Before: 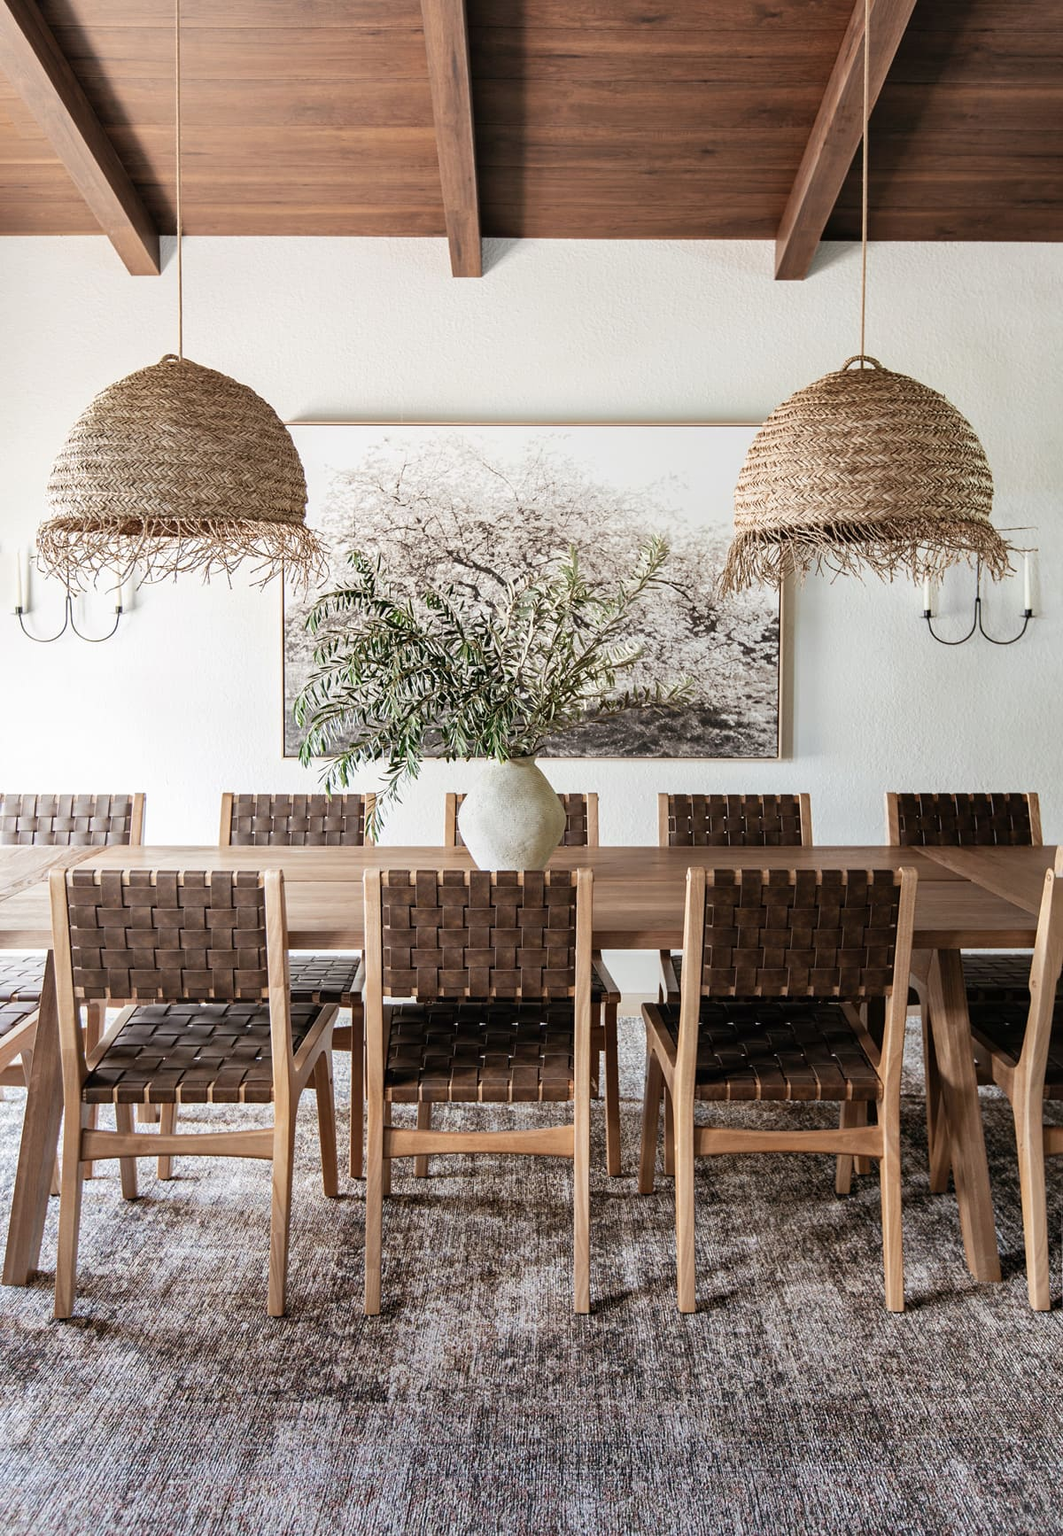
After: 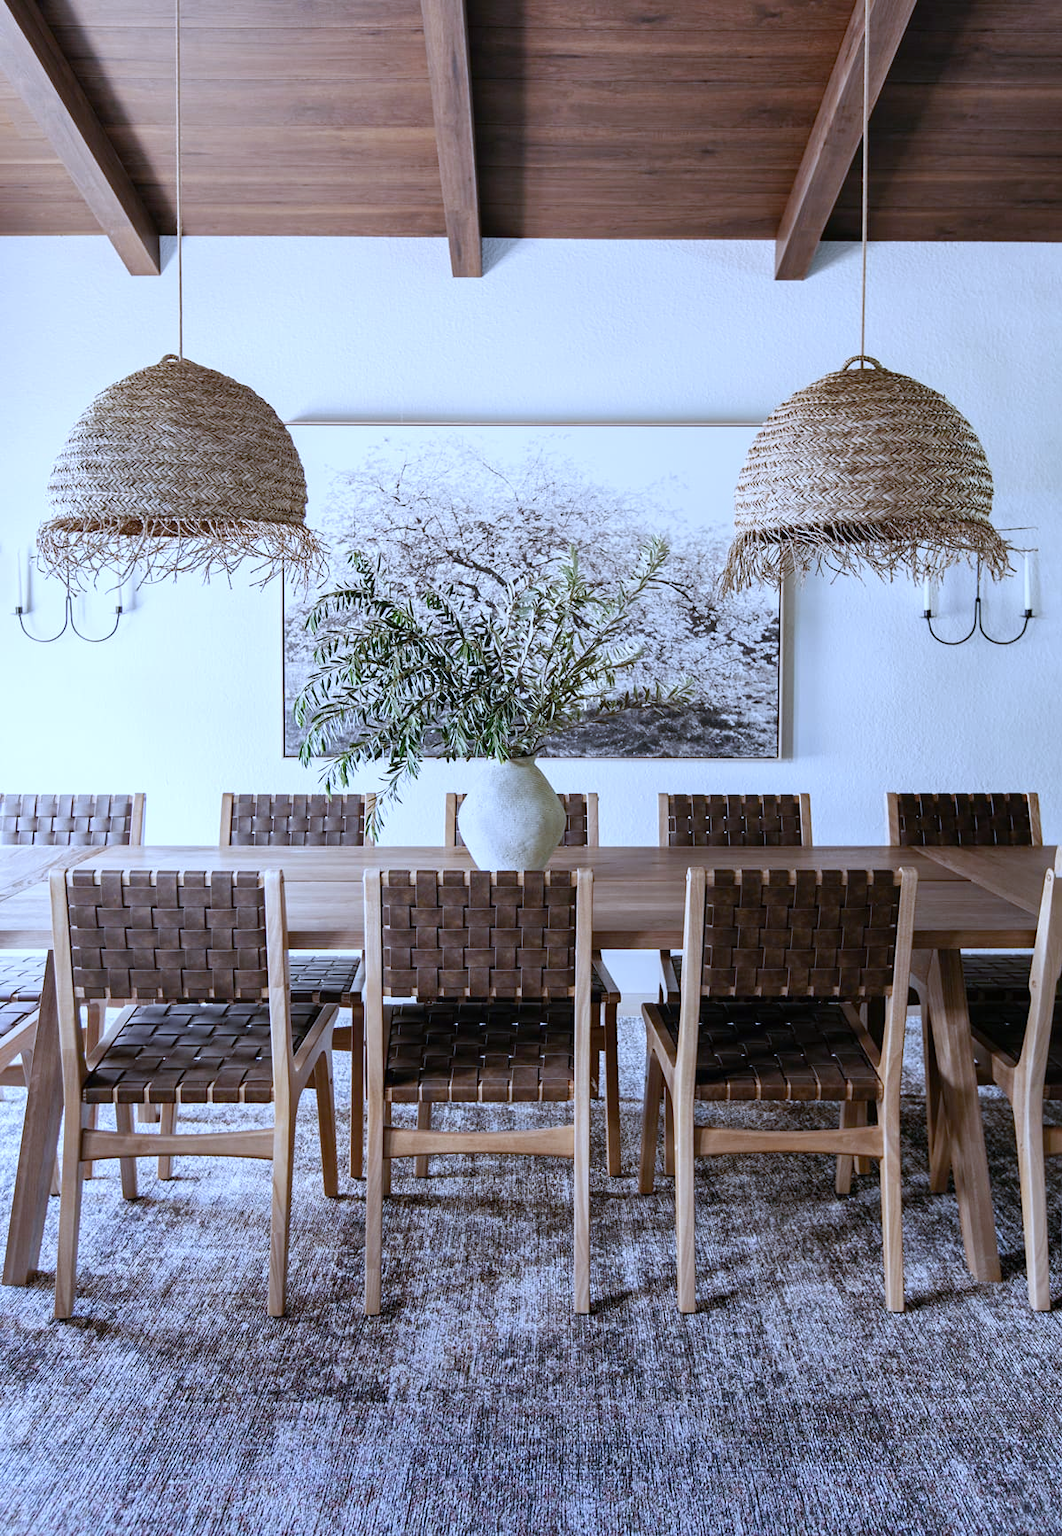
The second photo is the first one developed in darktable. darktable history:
contrast brightness saturation: contrast 0.01, saturation -0.05
color balance rgb: perceptual saturation grading › global saturation 20%, perceptual saturation grading › highlights -25%, perceptual saturation grading › shadows 25%
white balance: red 0.871, blue 1.249
